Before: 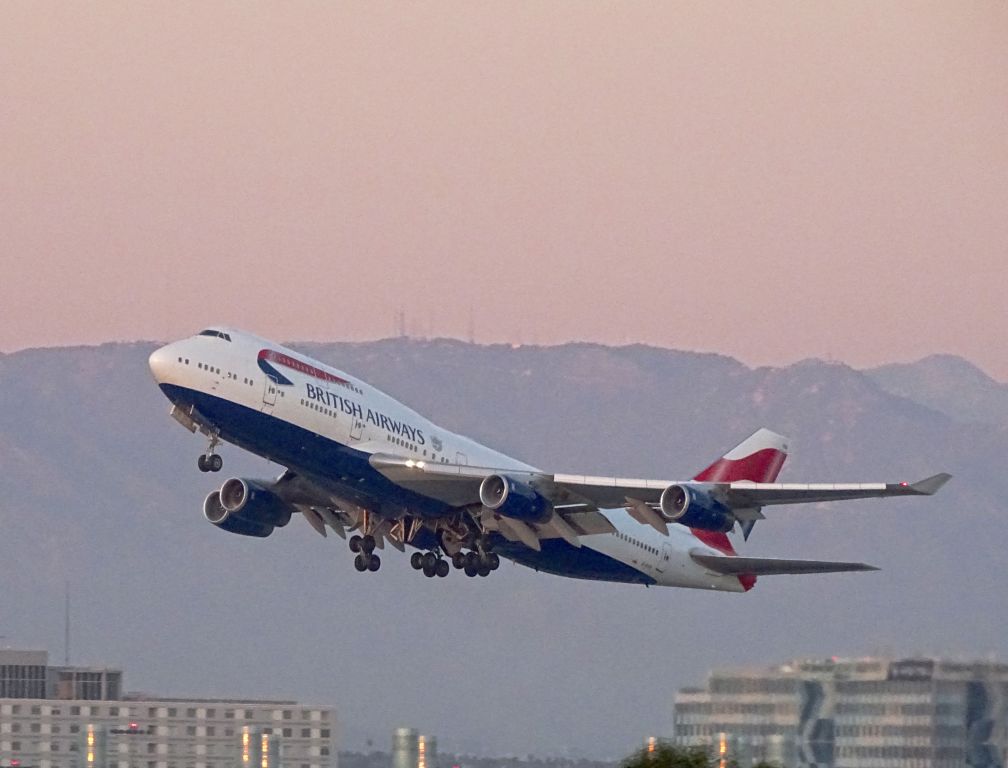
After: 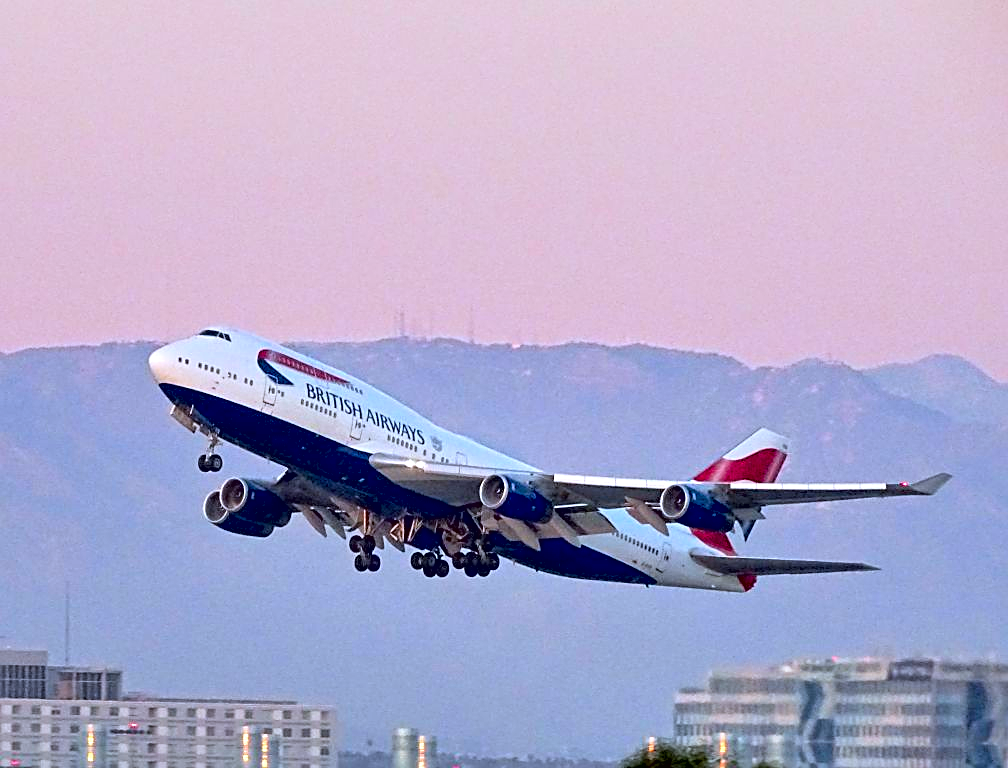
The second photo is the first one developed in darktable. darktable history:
contrast brightness saturation: contrast 0.066, brightness 0.173, saturation 0.403
sharpen: amount 0.492
contrast equalizer: y [[0.6 ×6], [0.55 ×6], [0 ×6], [0 ×6], [0 ×6]]
color calibration: illuminant custom, x 0.371, y 0.381, temperature 4282.96 K
